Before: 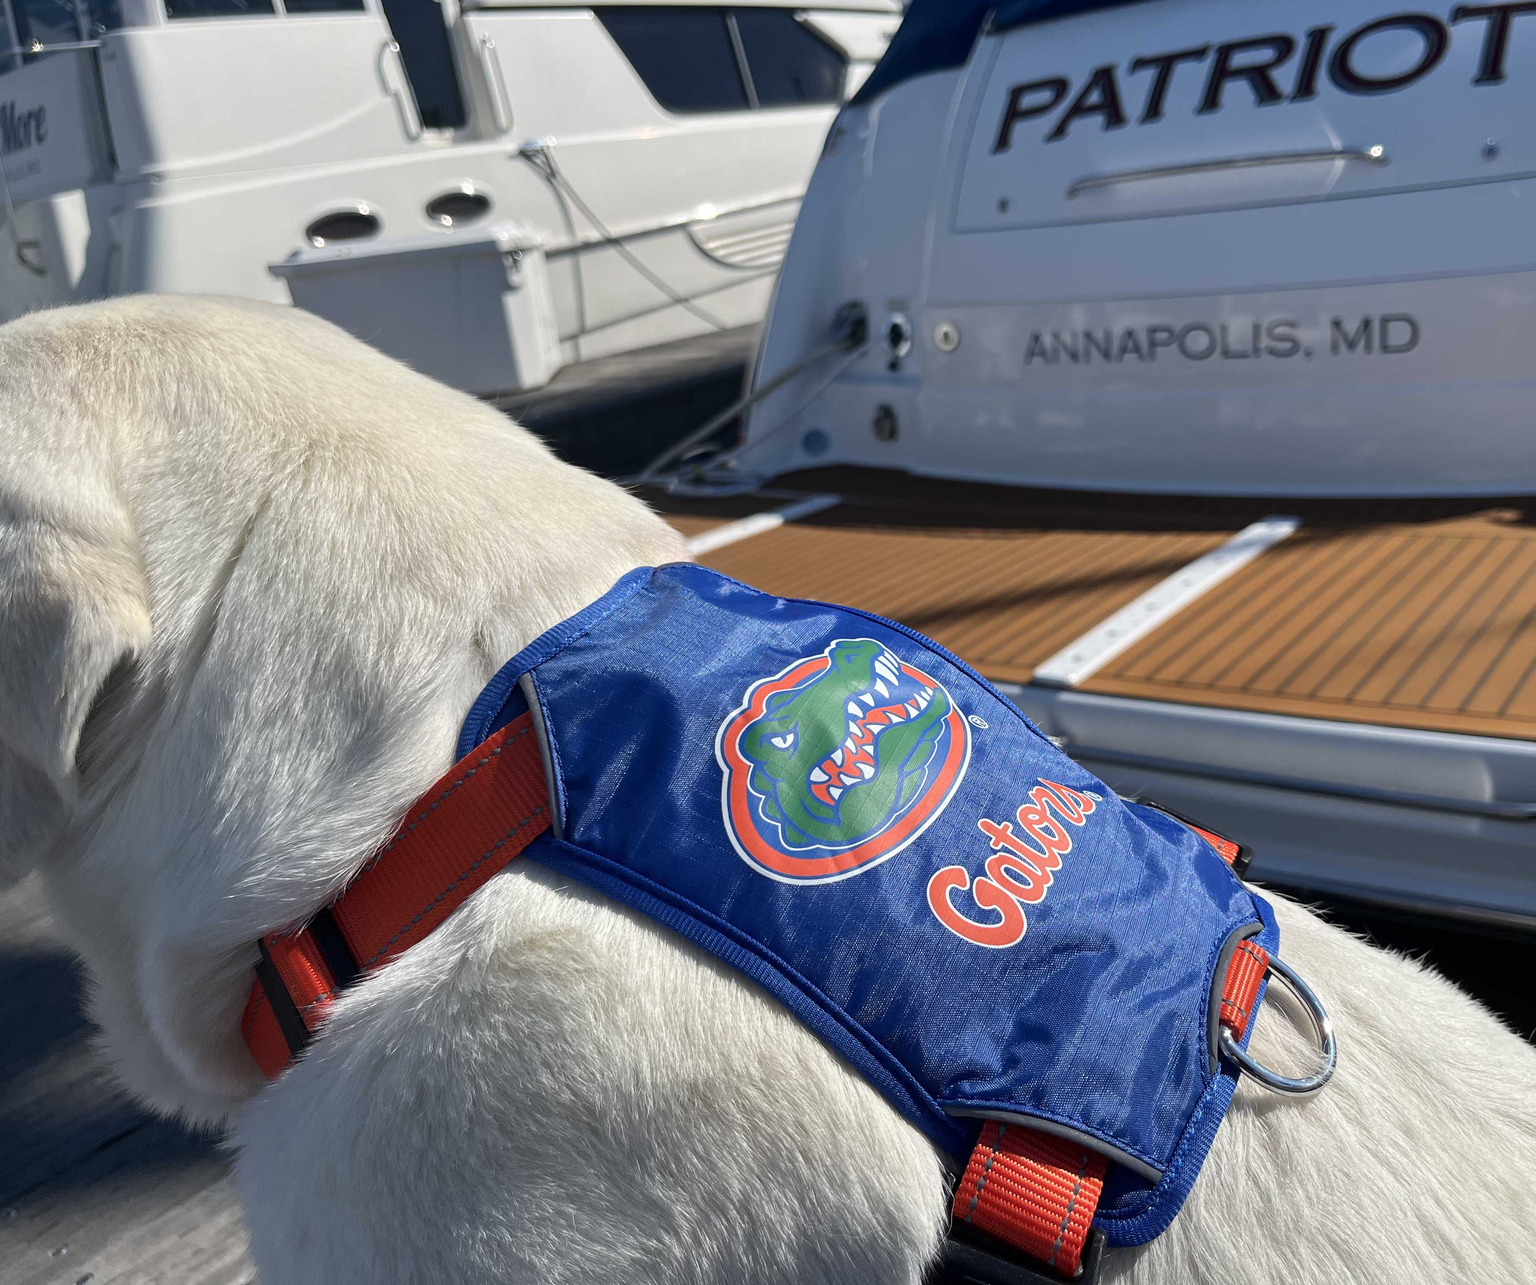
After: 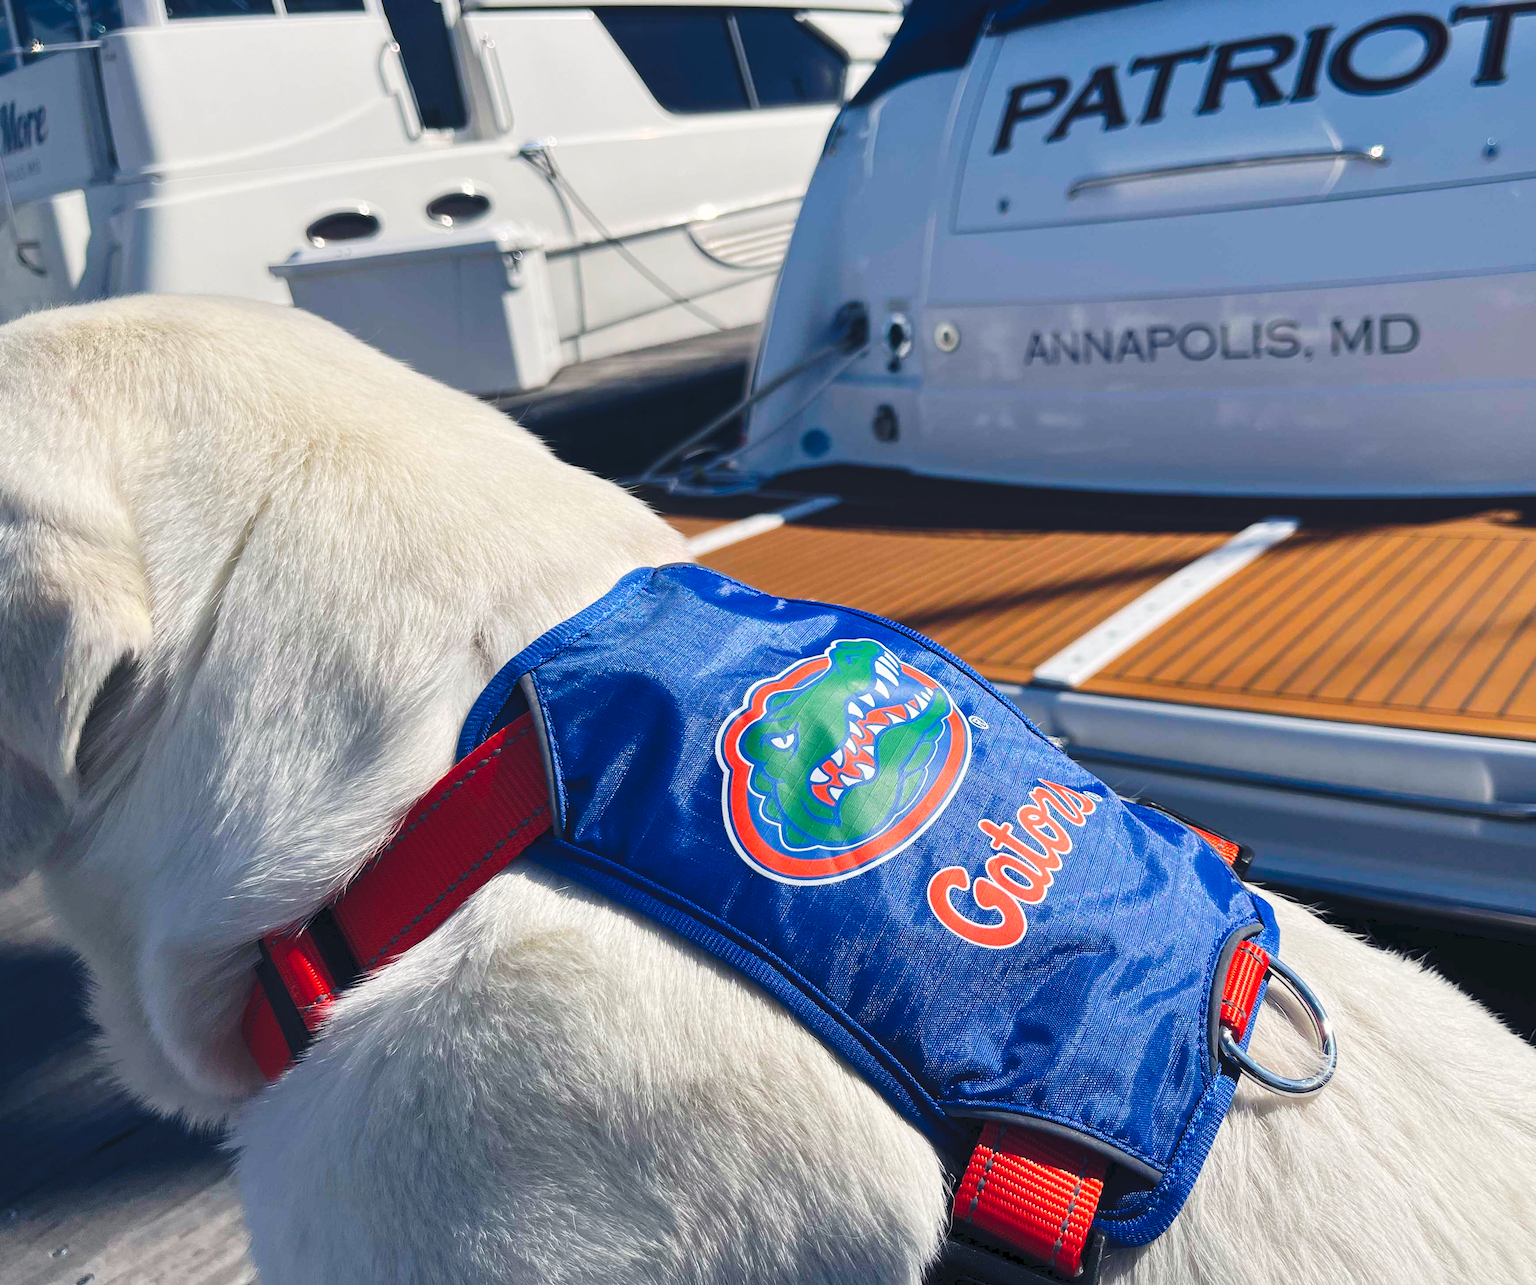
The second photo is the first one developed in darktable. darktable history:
color balance rgb: shadows lift › hue 87.51°, highlights gain › chroma 0.68%, highlights gain › hue 55.1°, global offset › chroma 0.13%, global offset › hue 253.66°, linear chroma grading › global chroma 0.5%, perceptual saturation grading › global saturation 16.38%
tone curve: curves: ch0 [(0, 0) (0.003, 0.065) (0.011, 0.072) (0.025, 0.09) (0.044, 0.104) (0.069, 0.116) (0.1, 0.127) (0.136, 0.15) (0.177, 0.184) (0.224, 0.223) (0.277, 0.28) (0.335, 0.361) (0.399, 0.443) (0.468, 0.525) (0.543, 0.616) (0.623, 0.713) (0.709, 0.79) (0.801, 0.866) (0.898, 0.933) (1, 1)], preserve colors none
